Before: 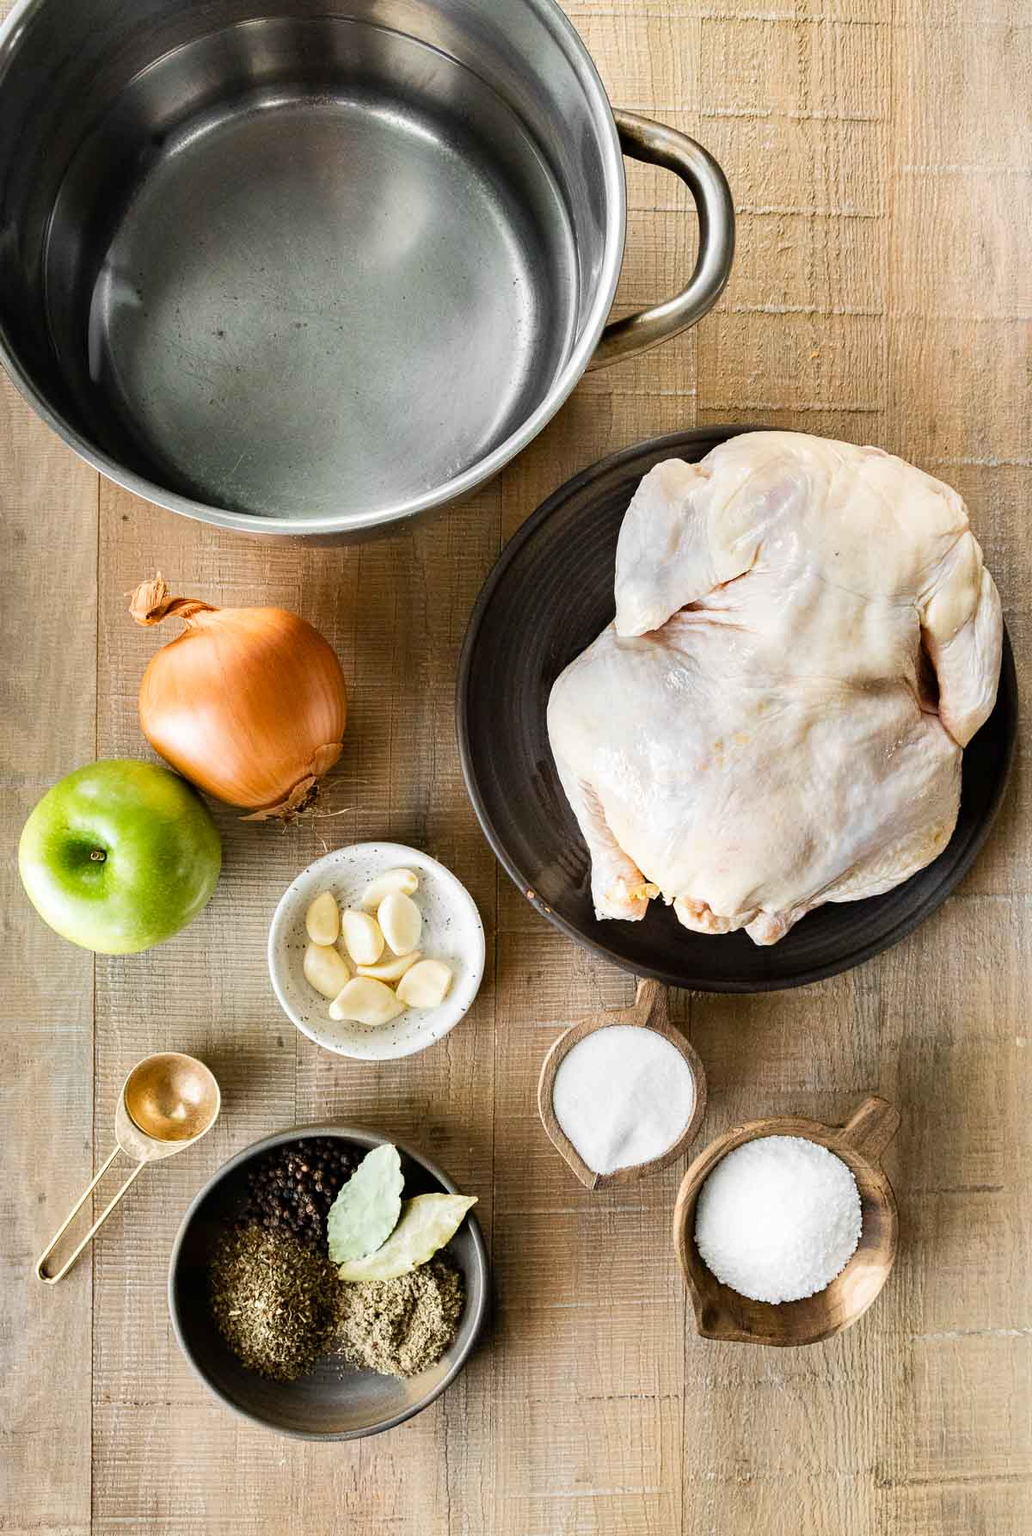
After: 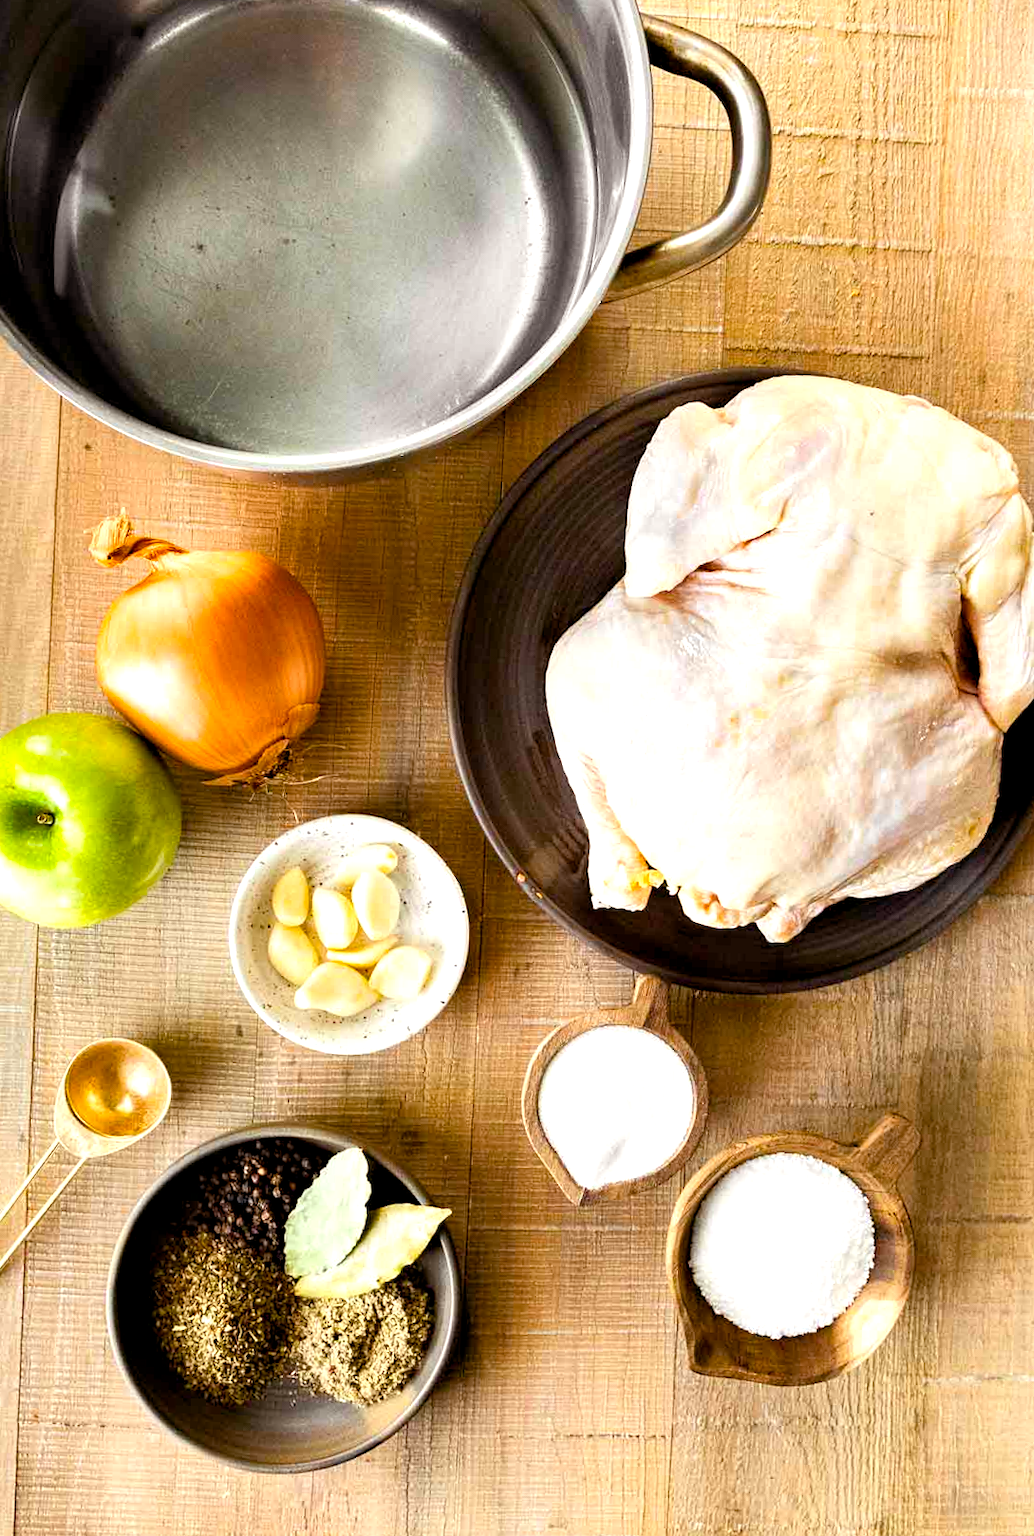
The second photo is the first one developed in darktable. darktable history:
exposure: exposure 0.51 EV, compensate highlight preservation false
color balance rgb: power › chroma 1.045%, power › hue 28.13°, highlights gain › luminance 0.947%, highlights gain › chroma 0.397%, highlights gain › hue 41.84°, global offset › luminance -0.49%, perceptual saturation grading › global saturation 19.04%, global vibrance 22.755%
crop and rotate: angle -1.95°, left 3.073%, top 4.356%, right 1.522%, bottom 0.486%
